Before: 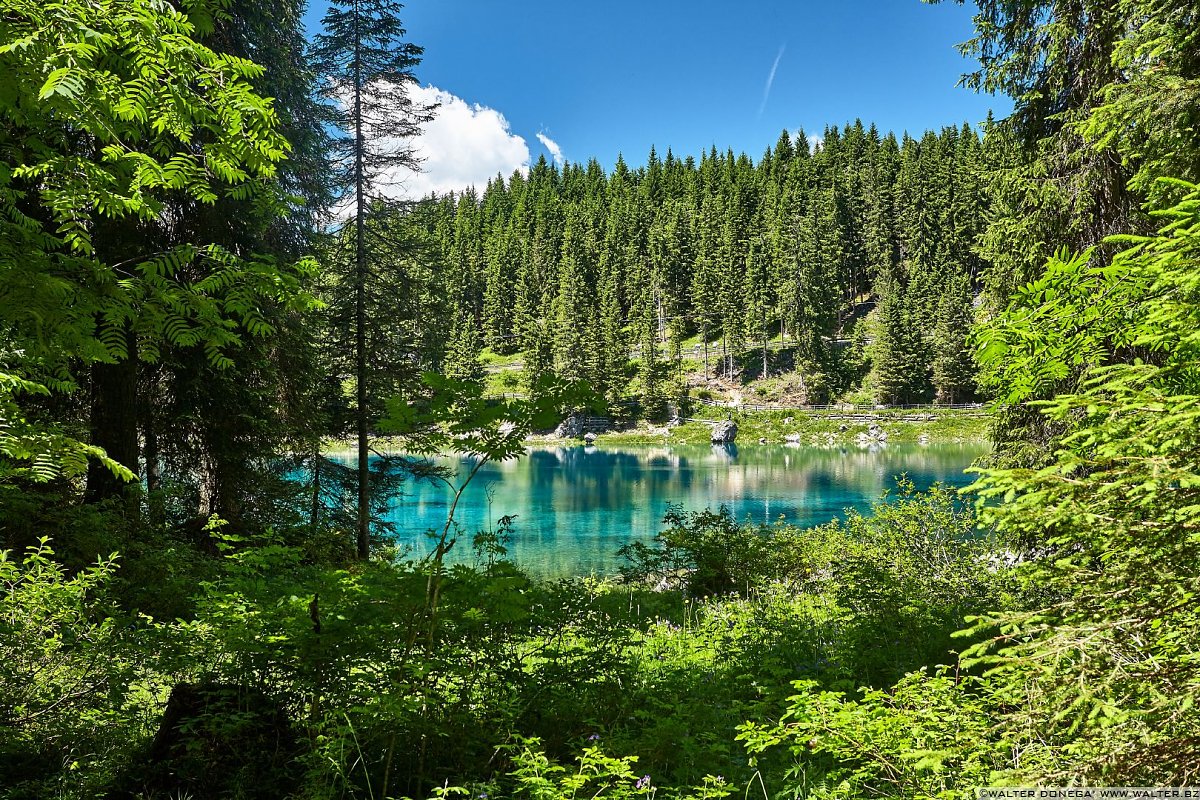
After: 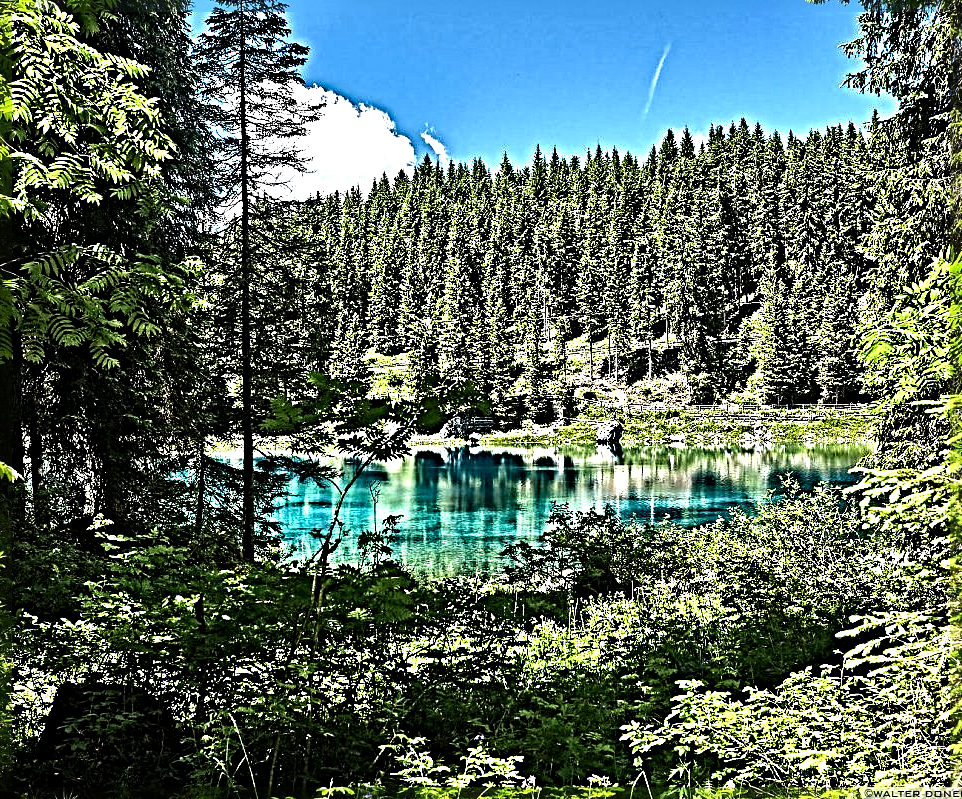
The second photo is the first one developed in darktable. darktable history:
tone equalizer: -8 EV -0.75 EV, -7 EV -0.7 EV, -6 EV -0.6 EV, -5 EV -0.4 EV, -3 EV 0.4 EV, -2 EV 0.6 EV, -1 EV 0.7 EV, +0 EV 0.75 EV, edges refinement/feathering 500, mask exposure compensation -1.57 EV, preserve details no
crop and rotate: left 9.597%, right 10.195%
sharpen: radius 6.3, amount 1.8, threshold 0
